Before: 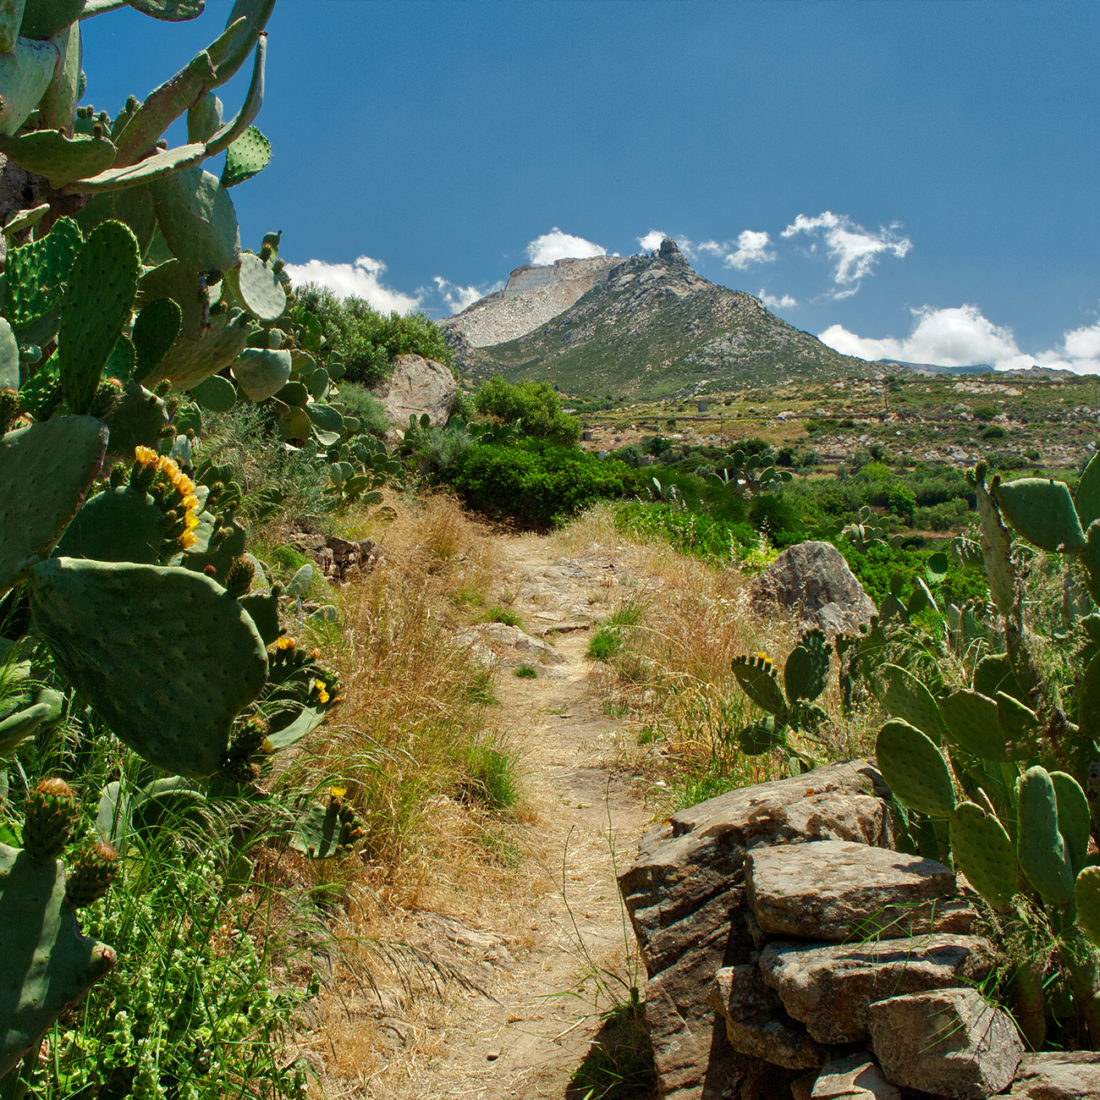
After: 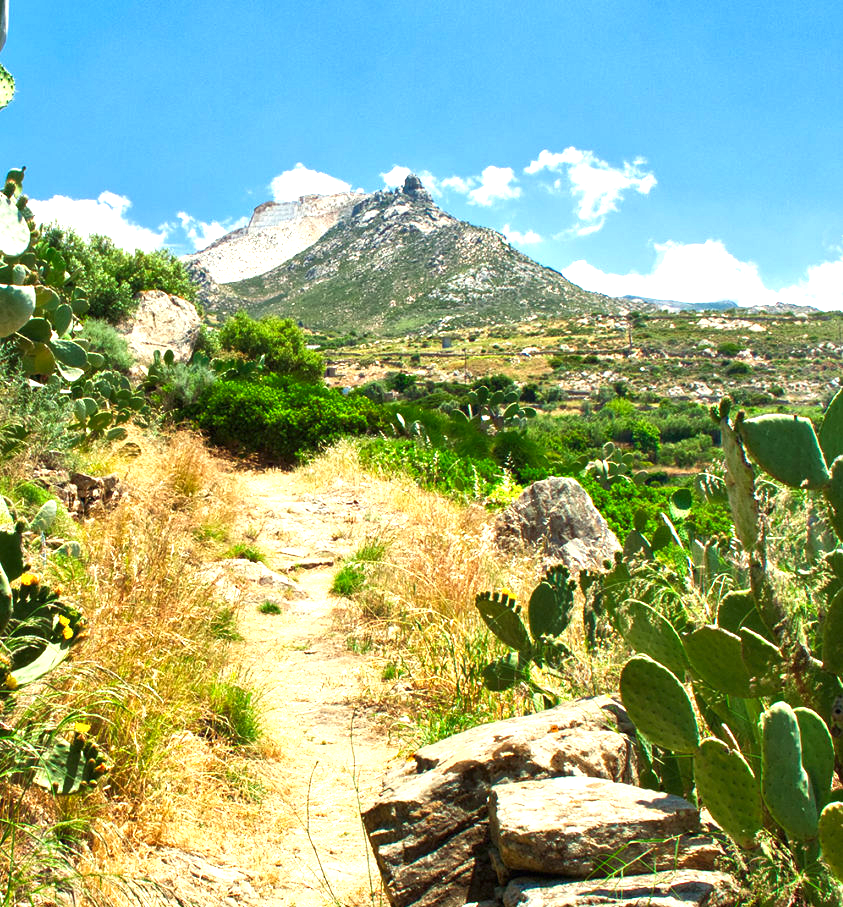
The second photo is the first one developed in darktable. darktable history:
crop: left 23.283%, top 5.883%, bottom 11.627%
exposure: black level correction 0, exposure 1.509 EV, compensate highlight preservation false
shadows and highlights: radius 336.52, shadows 28.86, soften with gaussian
